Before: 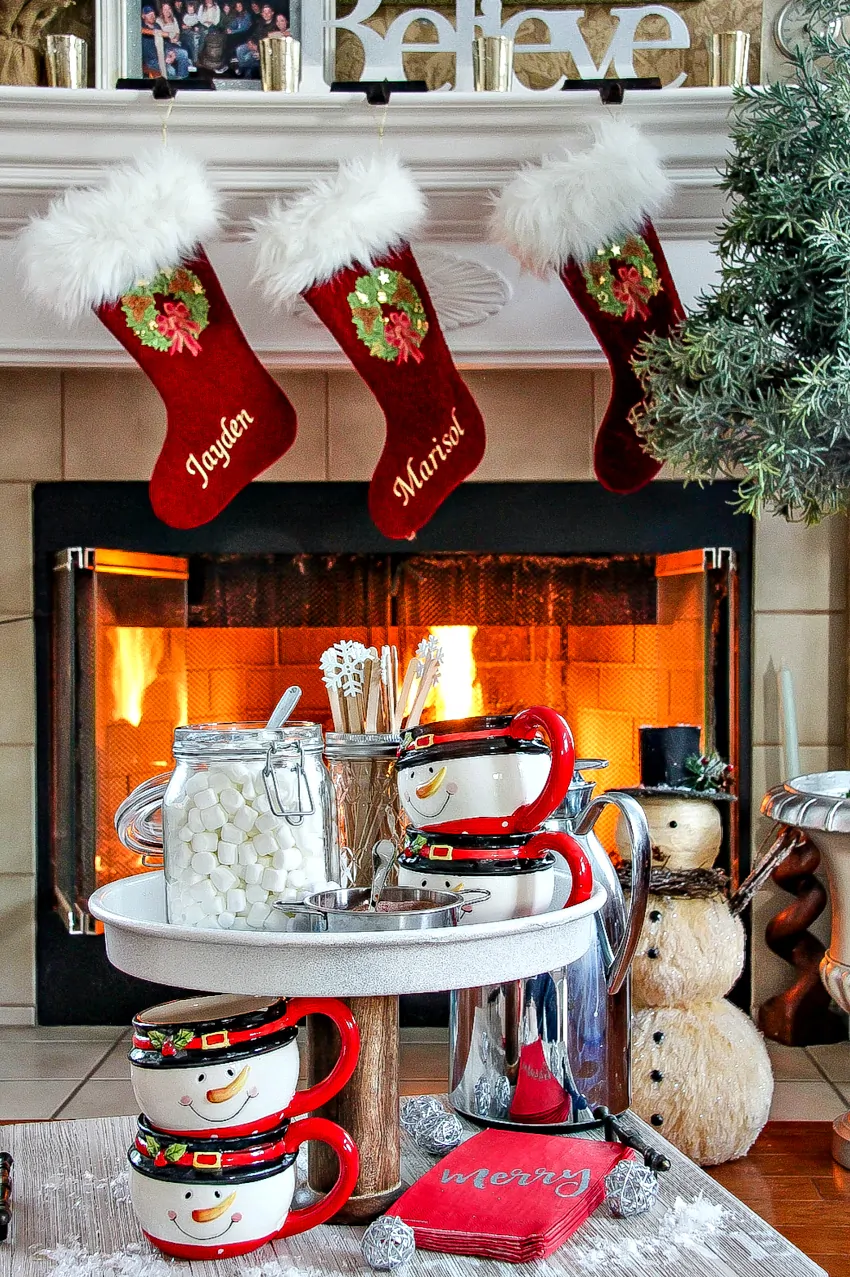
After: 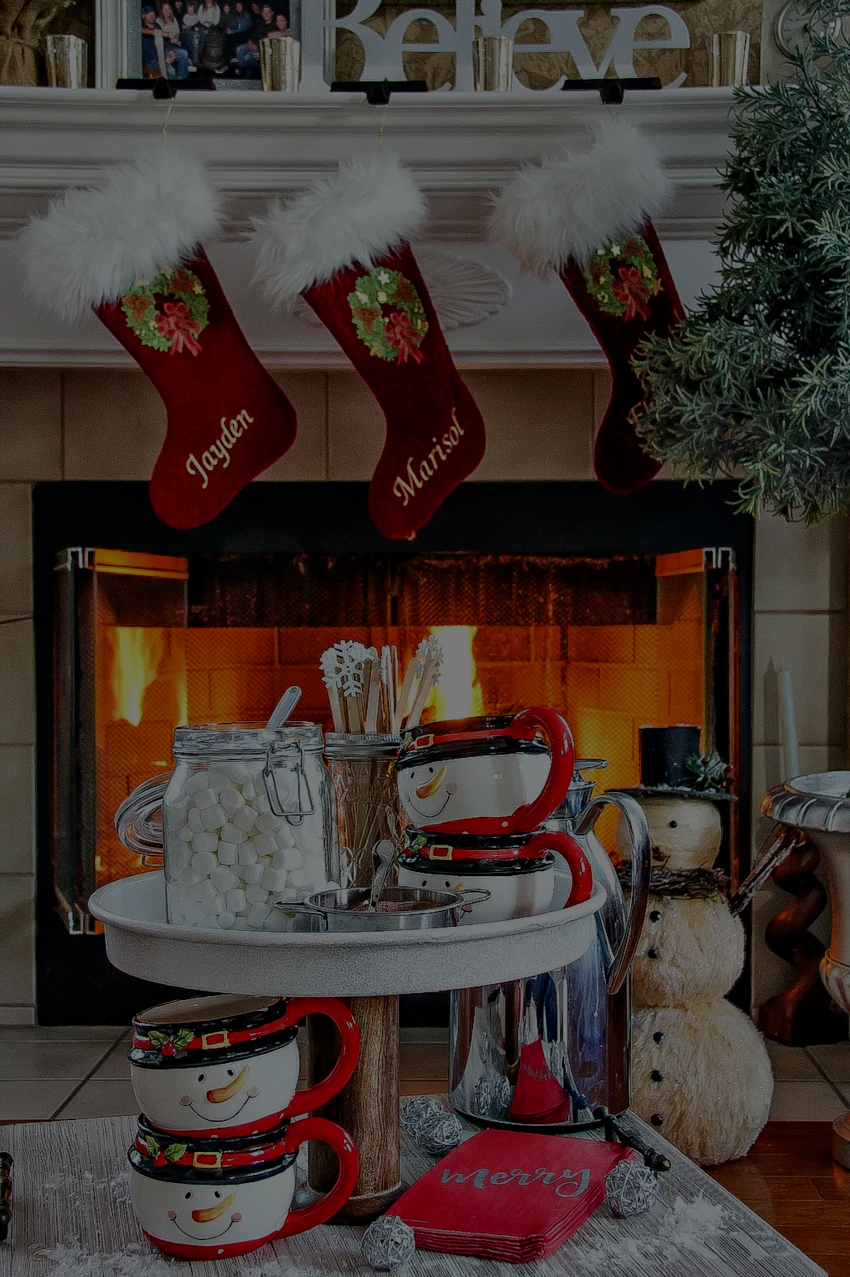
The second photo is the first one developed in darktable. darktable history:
exposure: exposure -2.373 EV, compensate exposure bias true, compensate highlight preservation false
